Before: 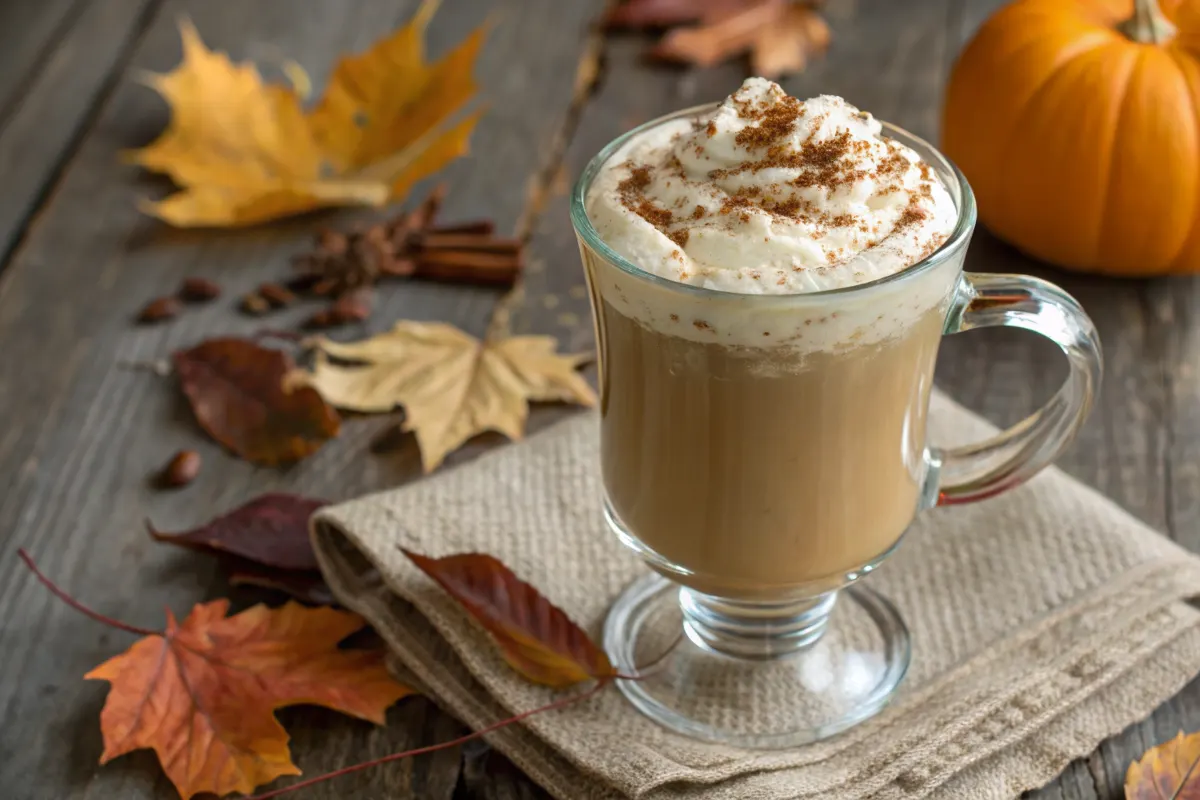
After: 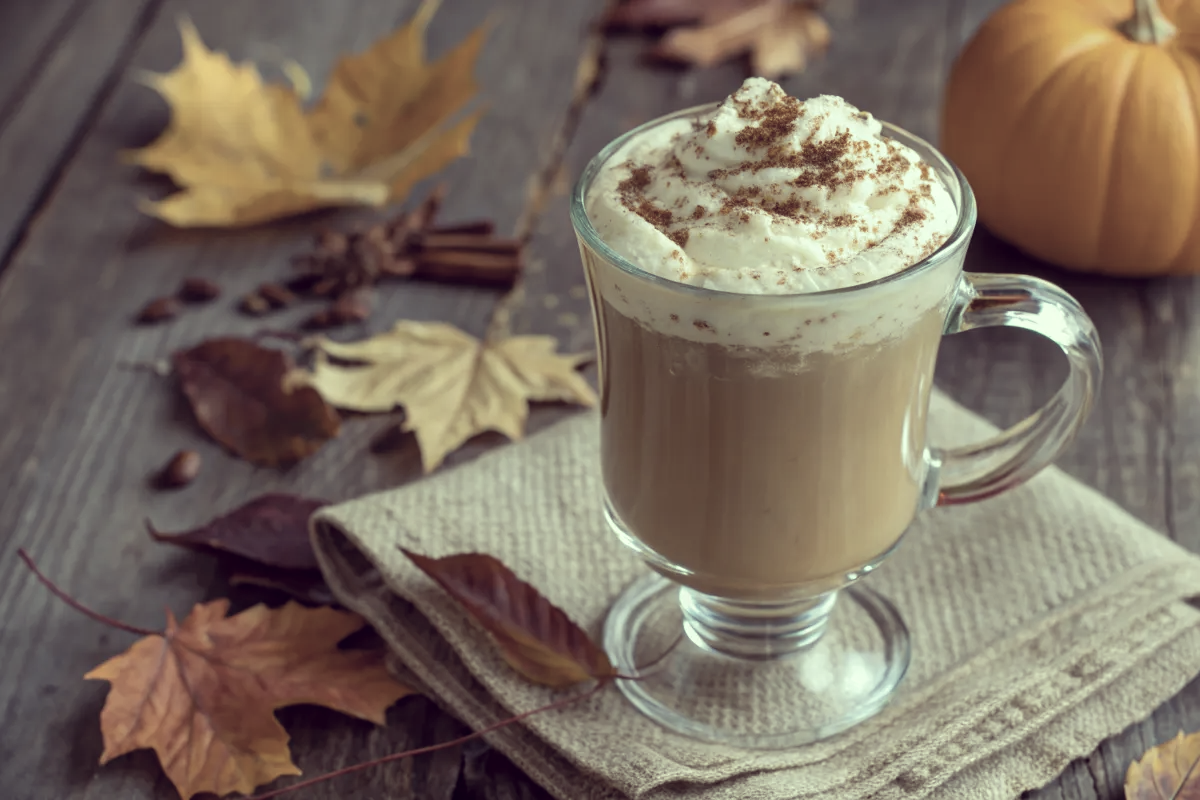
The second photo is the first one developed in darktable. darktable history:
color correction: highlights a* -20.32, highlights b* 20.79, shadows a* 19.24, shadows b* -20.2, saturation 0.449
velvia: on, module defaults
